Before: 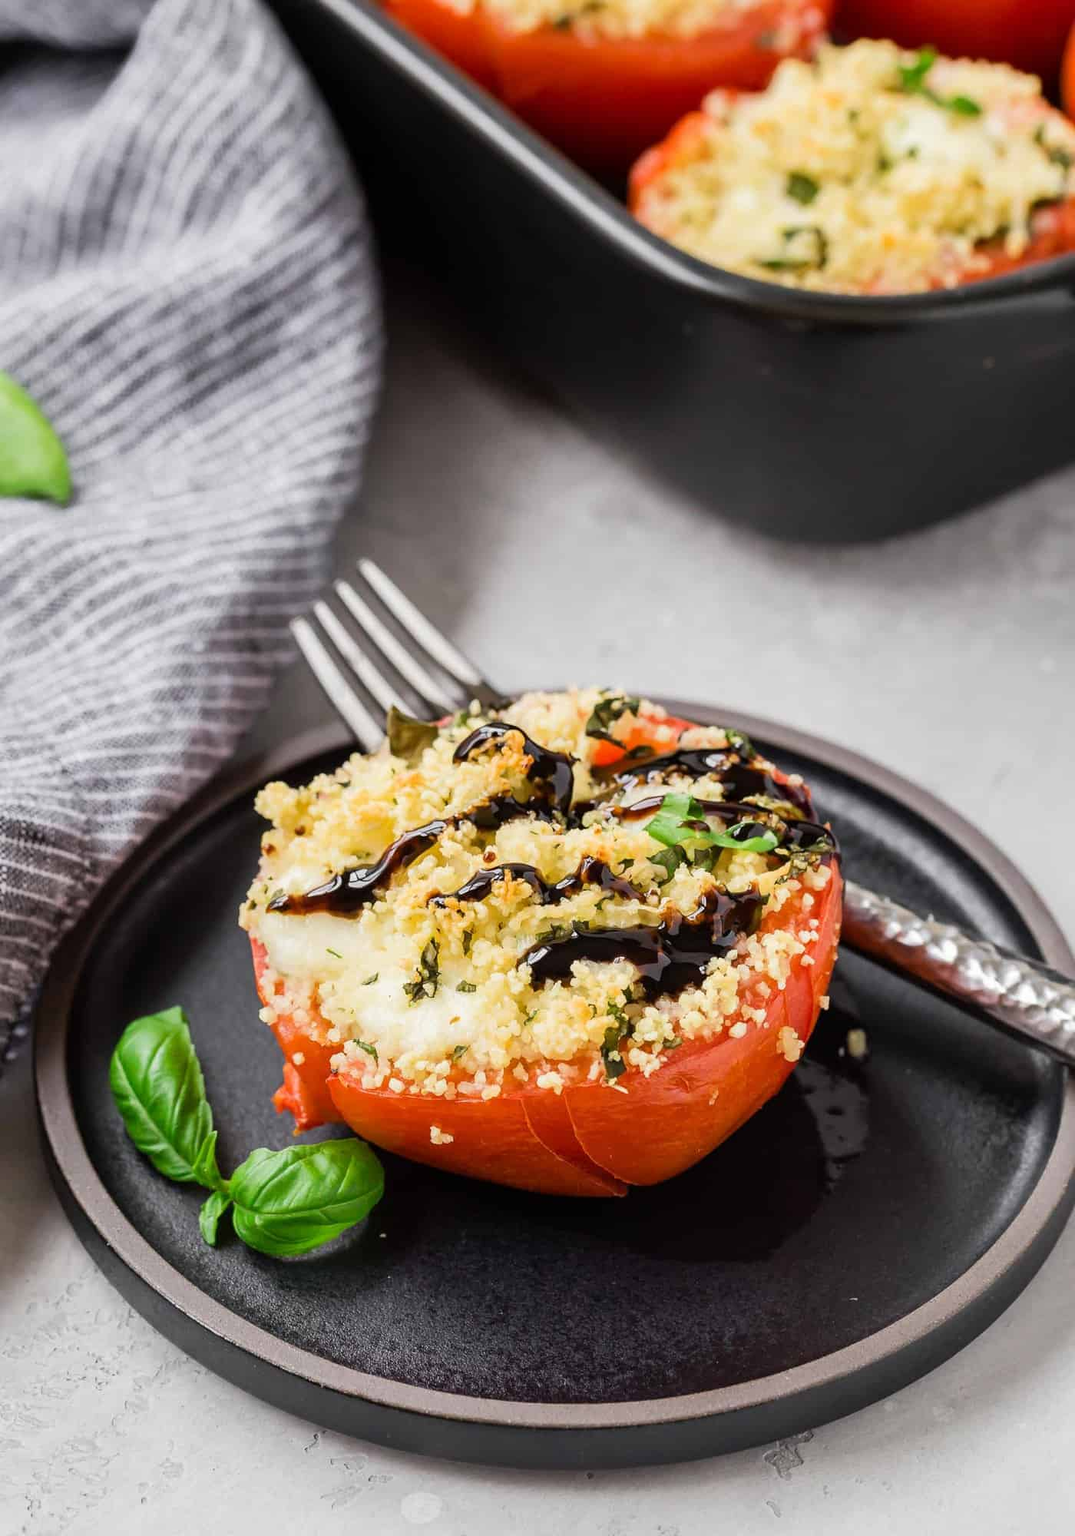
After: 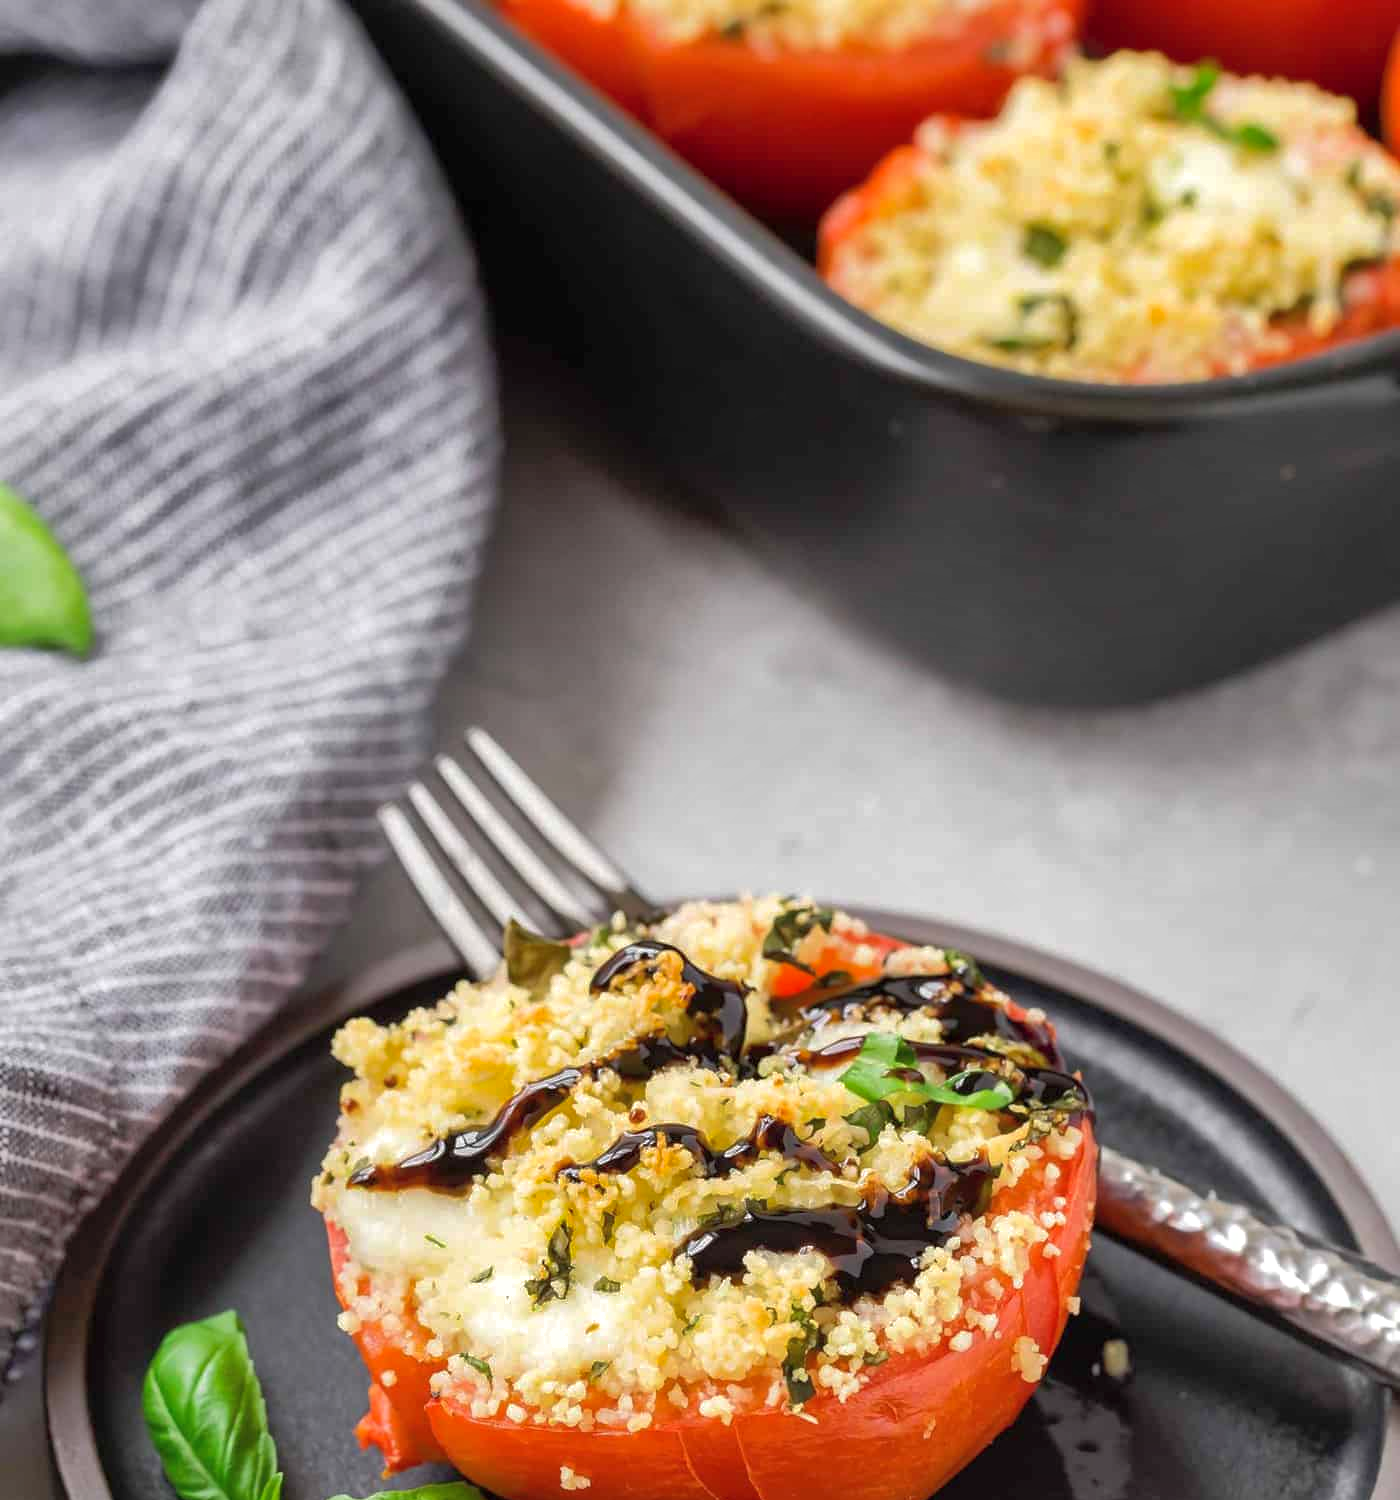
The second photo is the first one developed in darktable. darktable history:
crop: bottom 24.98%
exposure: black level correction 0, exposure 0.199 EV, compensate exposure bias true, compensate highlight preservation false
contrast equalizer: octaves 7, y [[0.5 ×6], [0.5 ×6], [0.5, 0.5, 0.501, 0.545, 0.707, 0.863], [0 ×6], [0 ×6]], mix 0.573
shadows and highlights: on, module defaults
